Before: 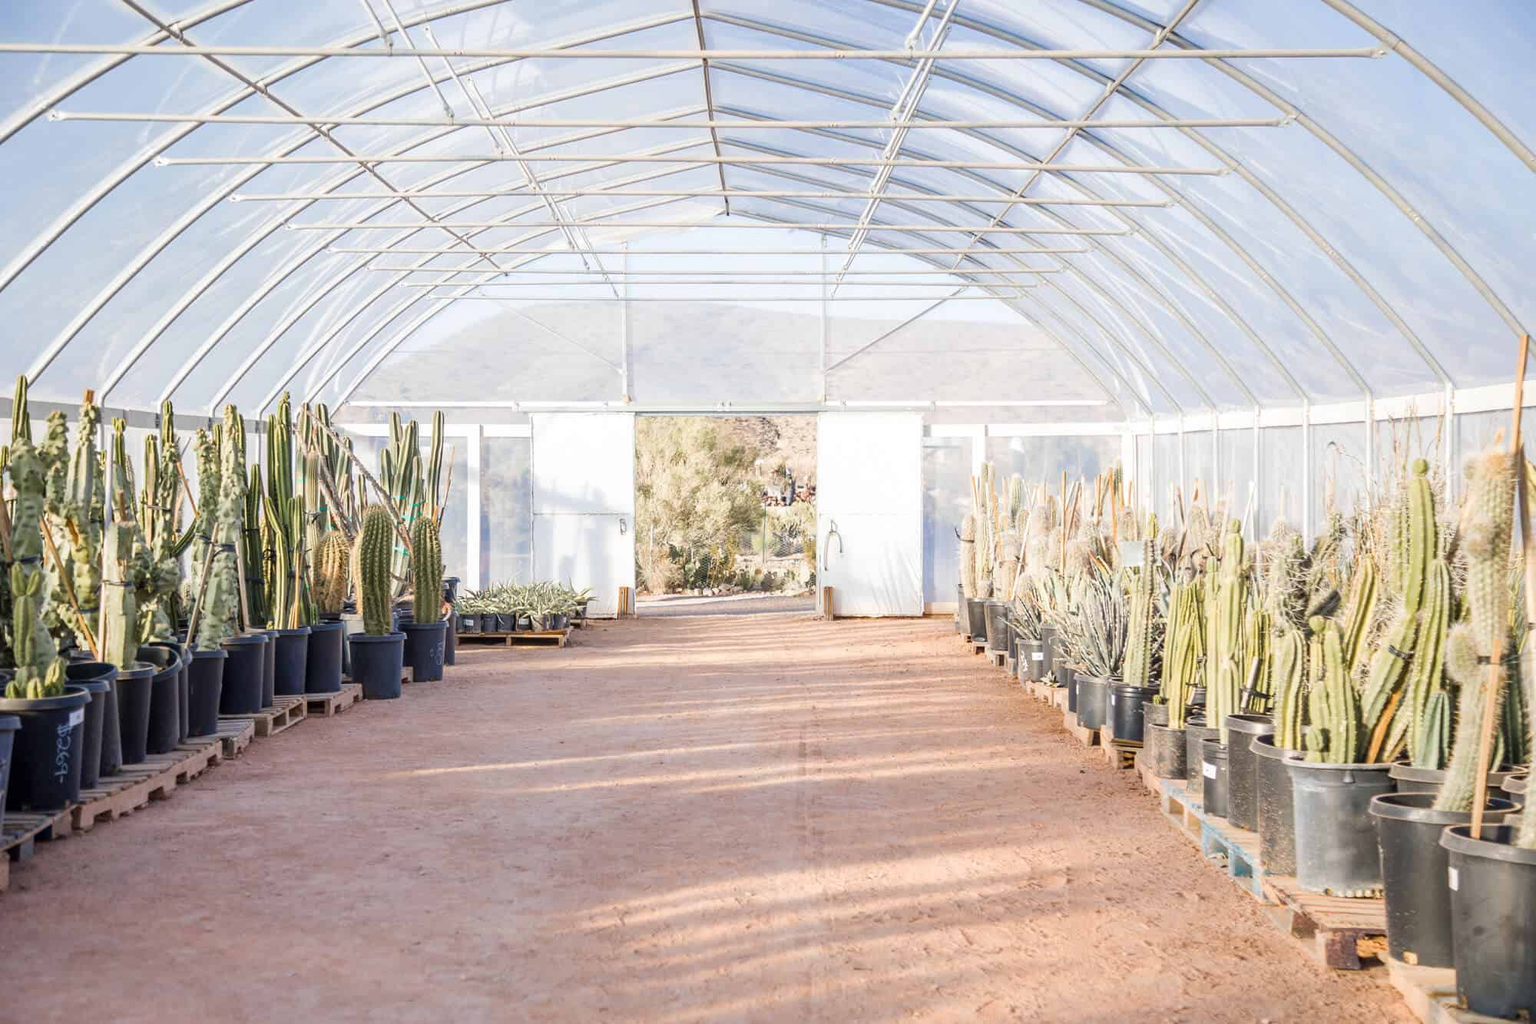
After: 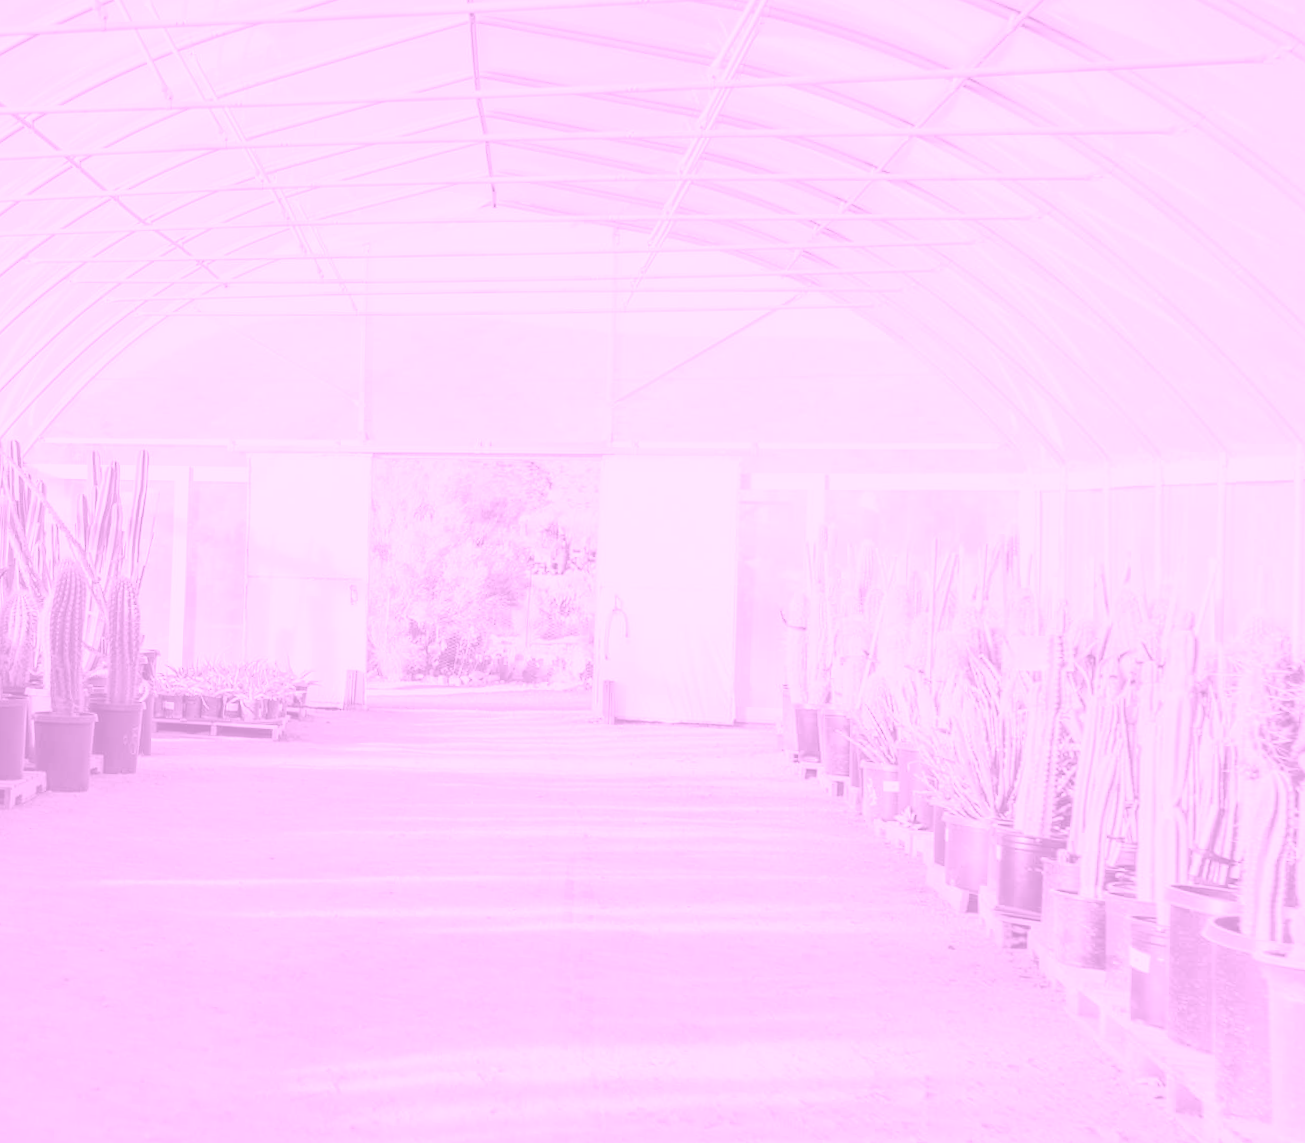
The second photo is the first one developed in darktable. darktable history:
rotate and perspective: rotation 1.69°, lens shift (vertical) -0.023, lens shift (horizontal) -0.291, crop left 0.025, crop right 0.988, crop top 0.092, crop bottom 0.842
colorize: hue 331.2°, saturation 75%, source mix 30.28%, lightness 70.52%, version 1
crop and rotate: left 15.055%, right 18.278%
